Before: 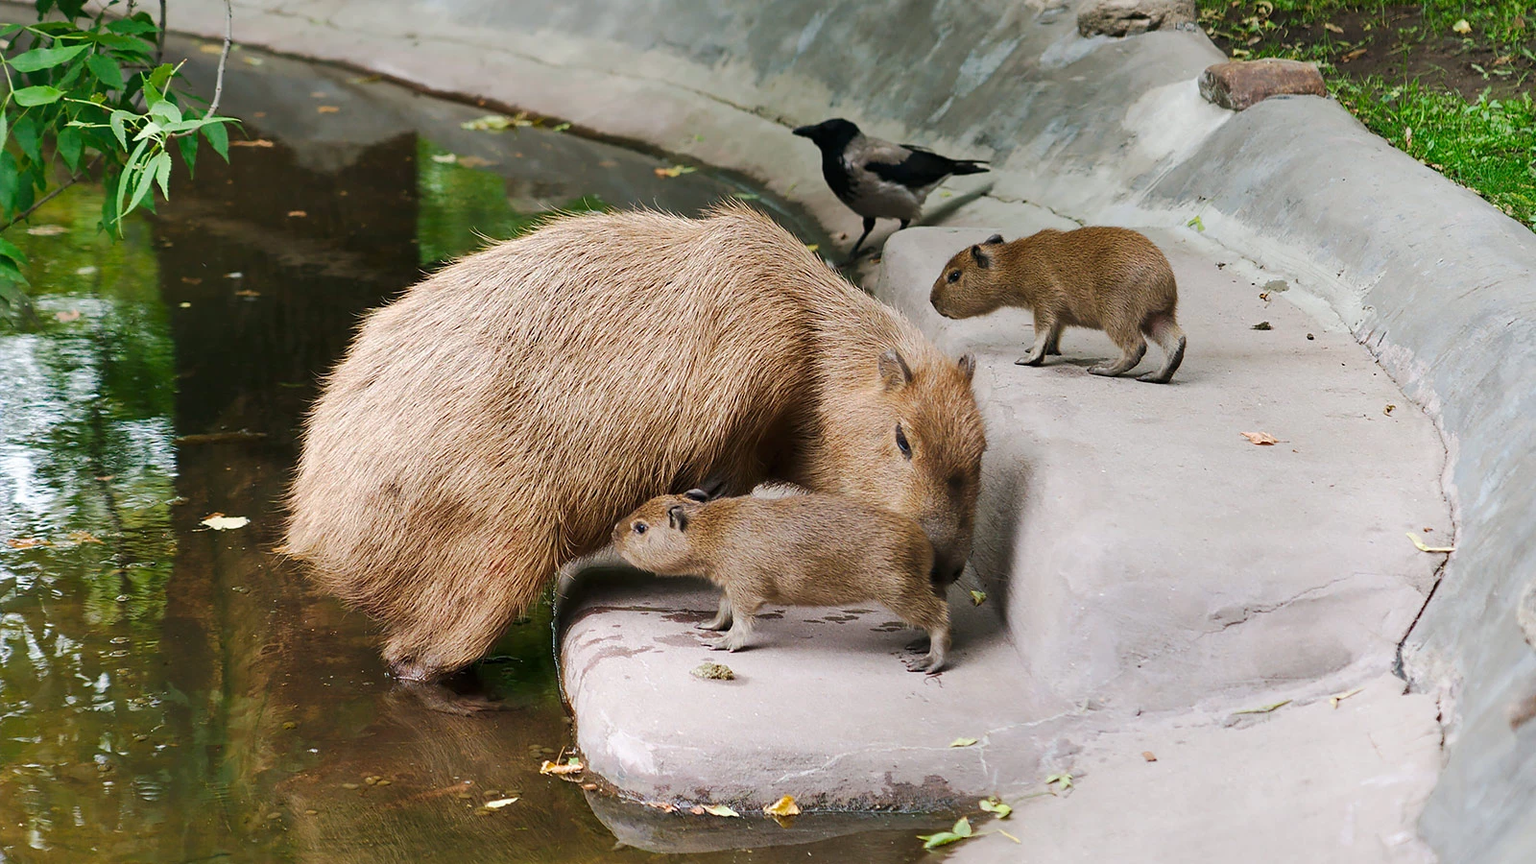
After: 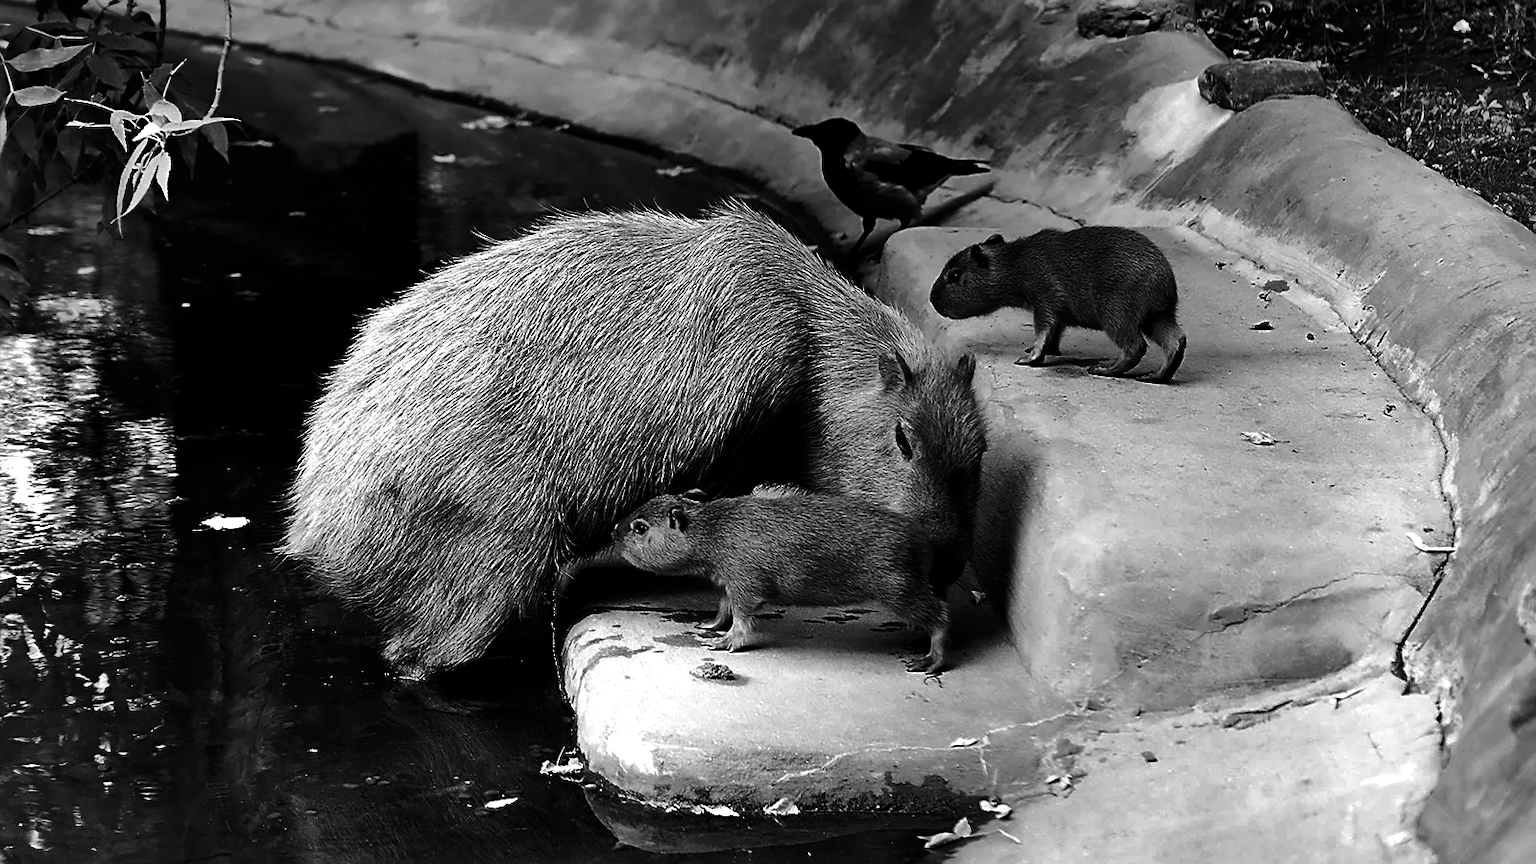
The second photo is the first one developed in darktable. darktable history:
tone equalizer: -8 EV -0.379 EV, -7 EV -0.428 EV, -6 EV -0.369 EV, -5 EV -0.197 EV, -3 EV 0.204 EV, -2 EV 0.333 EV, -1 EV 0.398 EV, +0 EV 0.415 EV, mask exposure compensation -0.504 EV
contrast equalizer: octaves 7, y [[0.5 ×4, 0.467, 0.376], [0.5 ×6], [0.5 ×6], [0 ×6], [0 ×6]]
shadows and highlights: soften with gaussian
contrast brightness saturation: contrast 0.023, brightness -1, saturation -0.995
sharpen: on, module defaults
